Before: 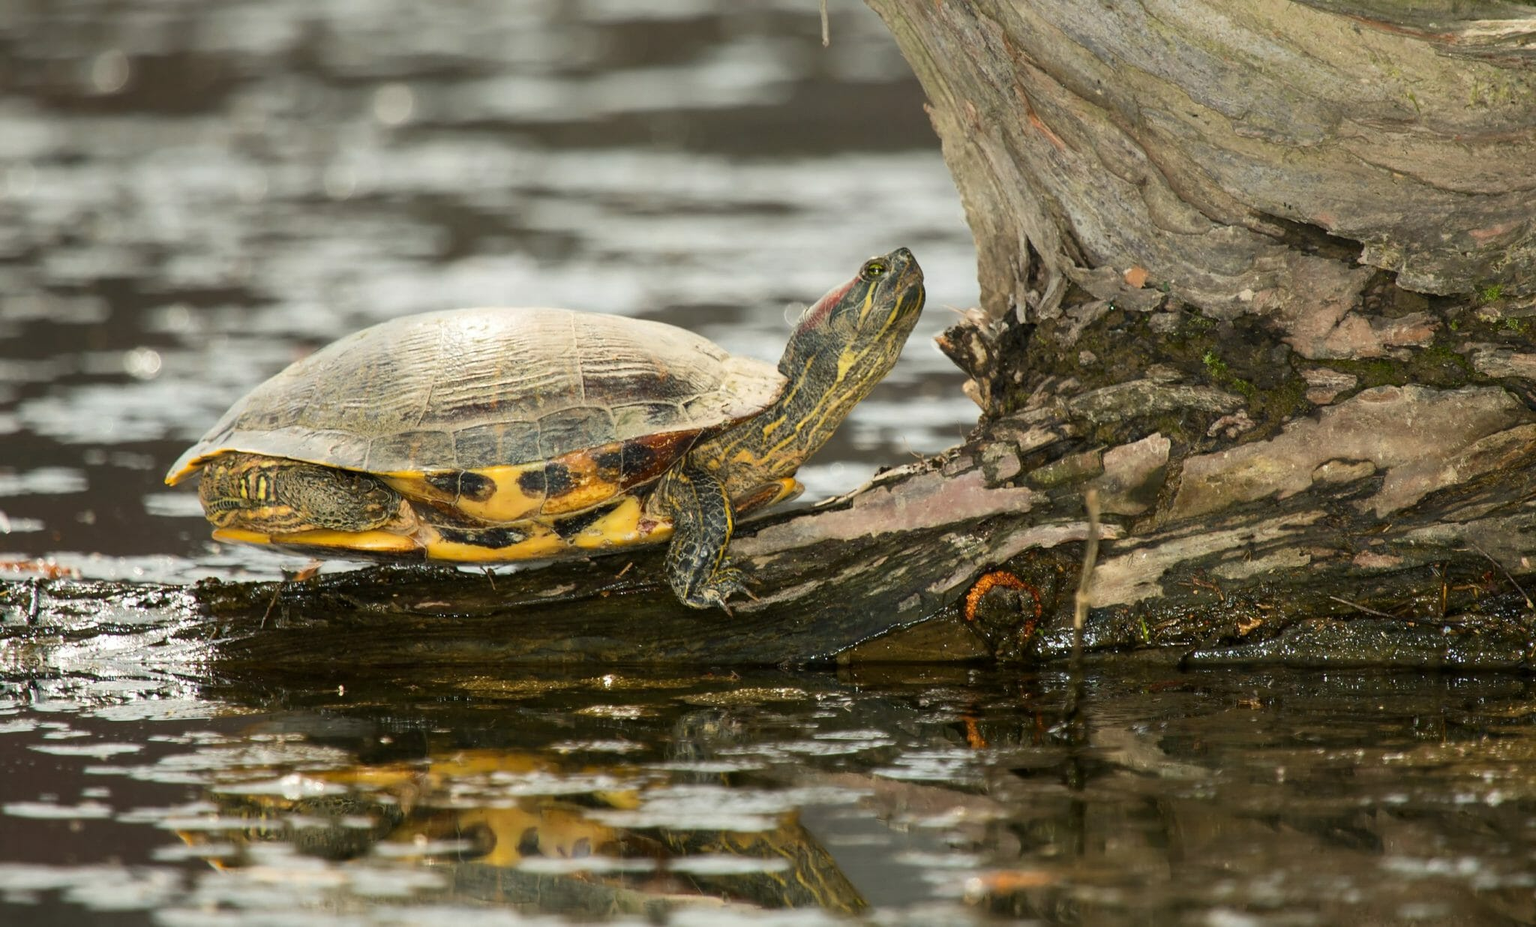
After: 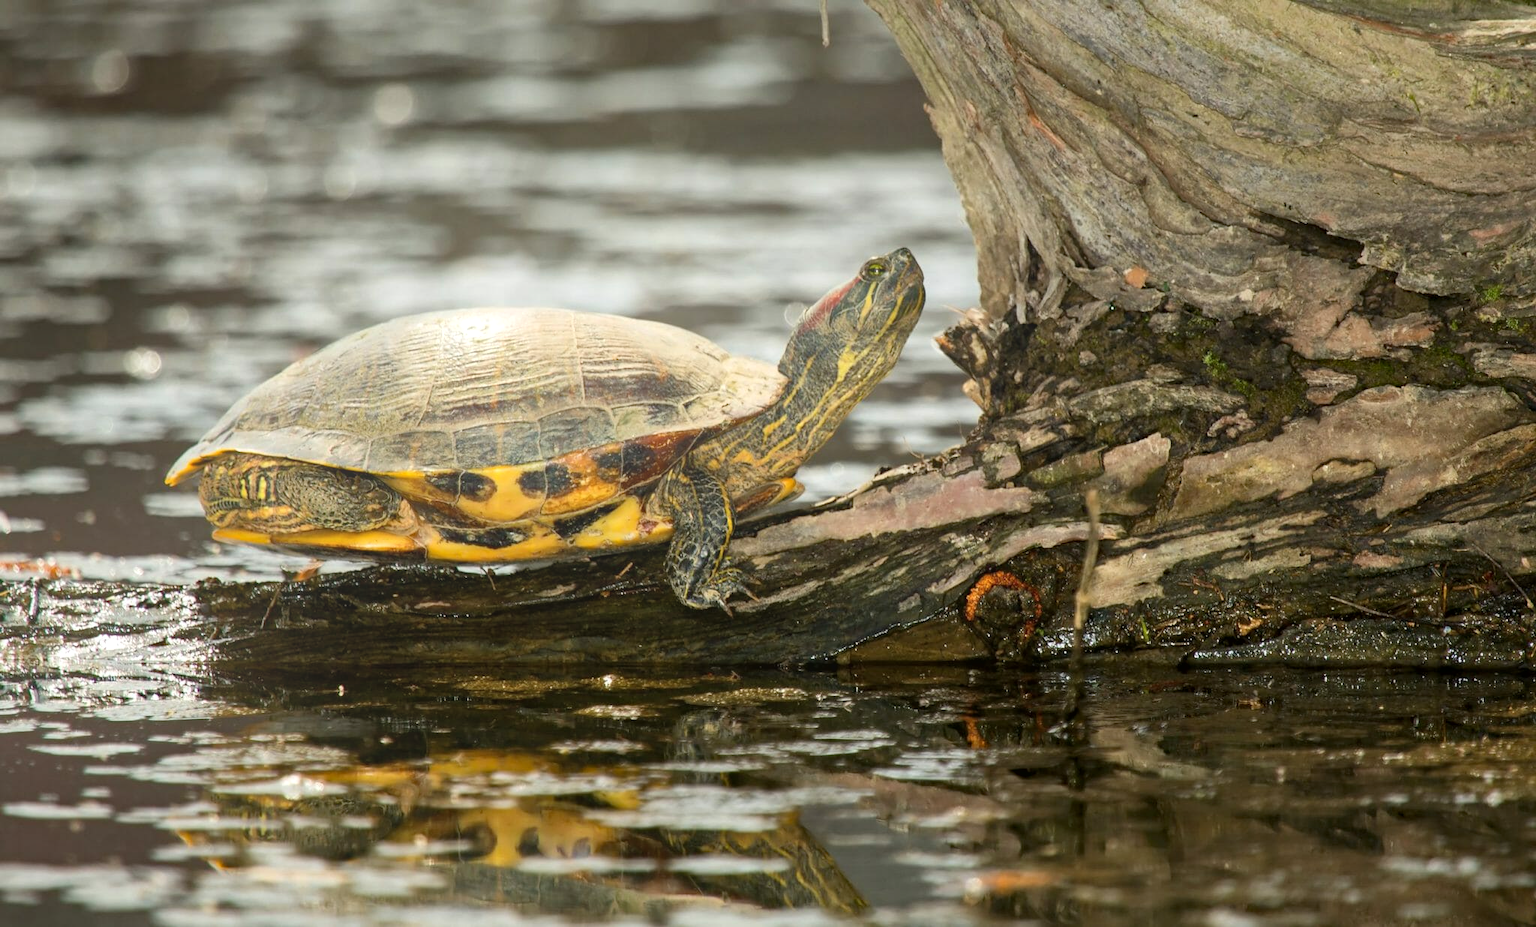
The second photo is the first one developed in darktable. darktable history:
bloom: size 38%, threshold 95%, strength 30%
haze removal: compatibility mode true, adaptive false
local contrast: mode bilateral grid, contrast 20, coarseness 50, detail 120%, midtone range 0.2
